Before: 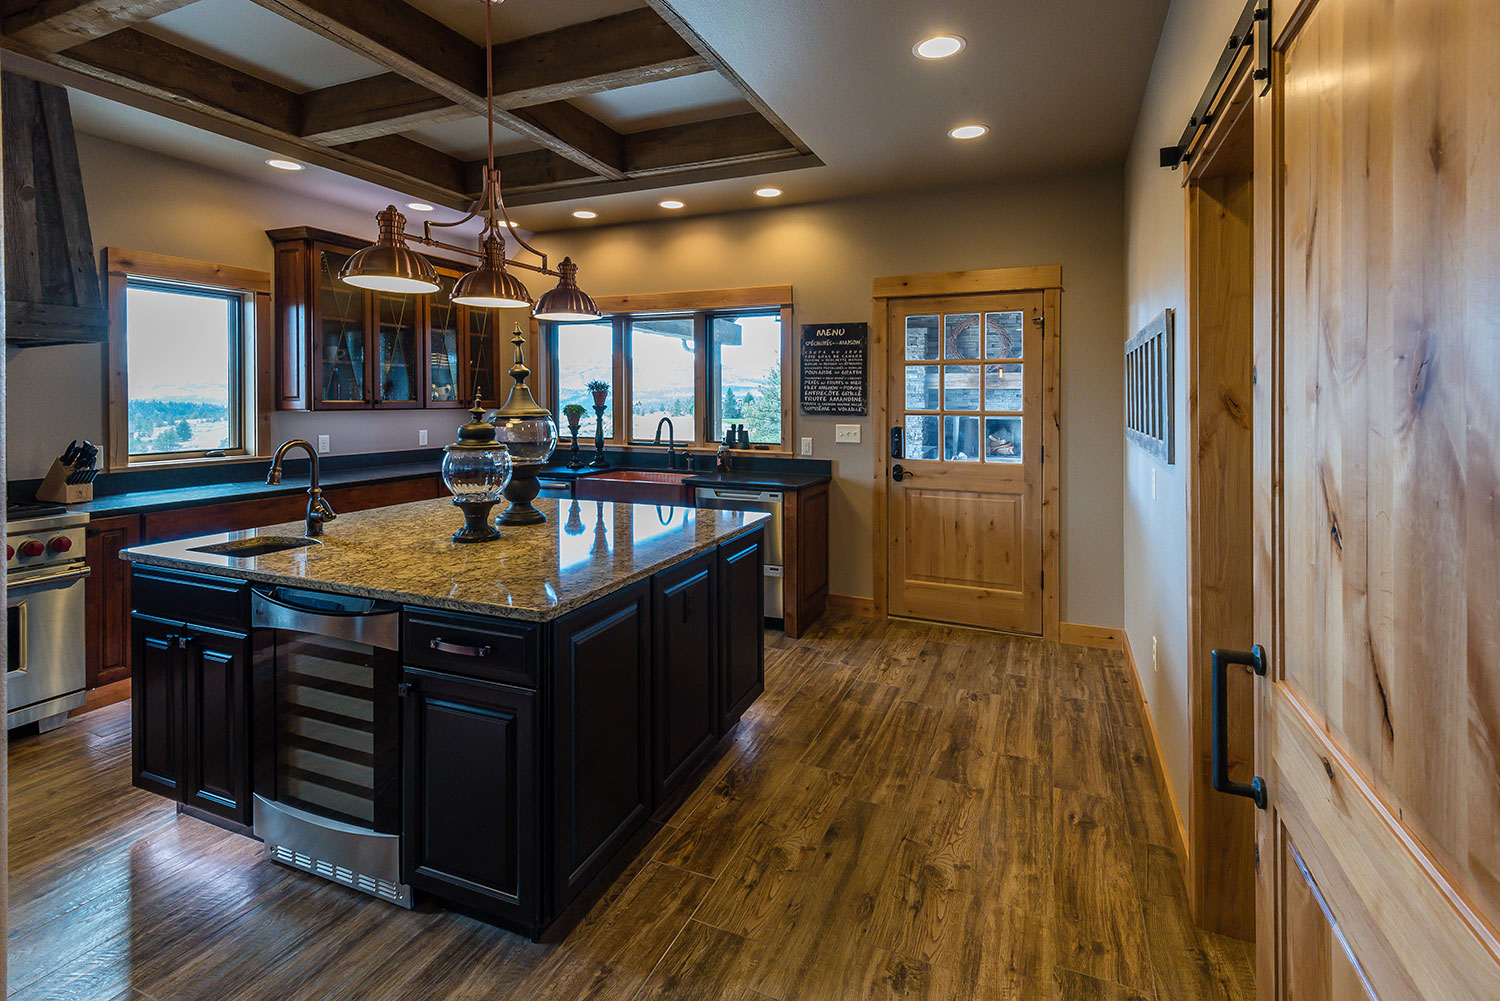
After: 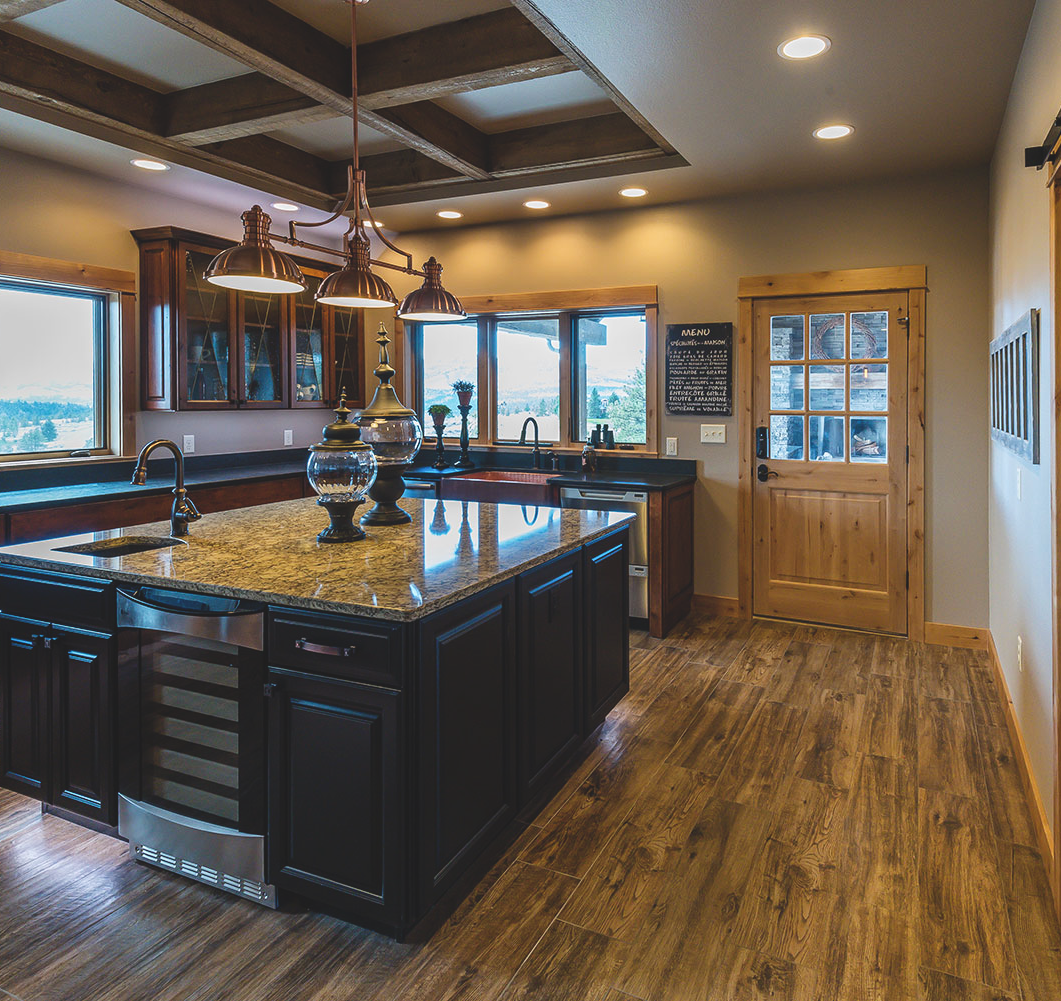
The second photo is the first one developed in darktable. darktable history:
crop and rotate: left 9.061%, right 20.142%
tone curve: curves: ch0 [(0, 0) (0.004, 0.002) (0.02, 0.013) (0.218, 0.218) (0.664, 0.718) (0.832, 0.873) (1, 1)], preserve colors none
exposure: black level correction -0.015, compensate highlight preservation false
contrast equalizer: y [[0.5 ×6], [0.5 ×6], [0.5, 0.5, 0.501, 0.545, 0.707, 0.863], [0 ×6], [0 ×6]]
